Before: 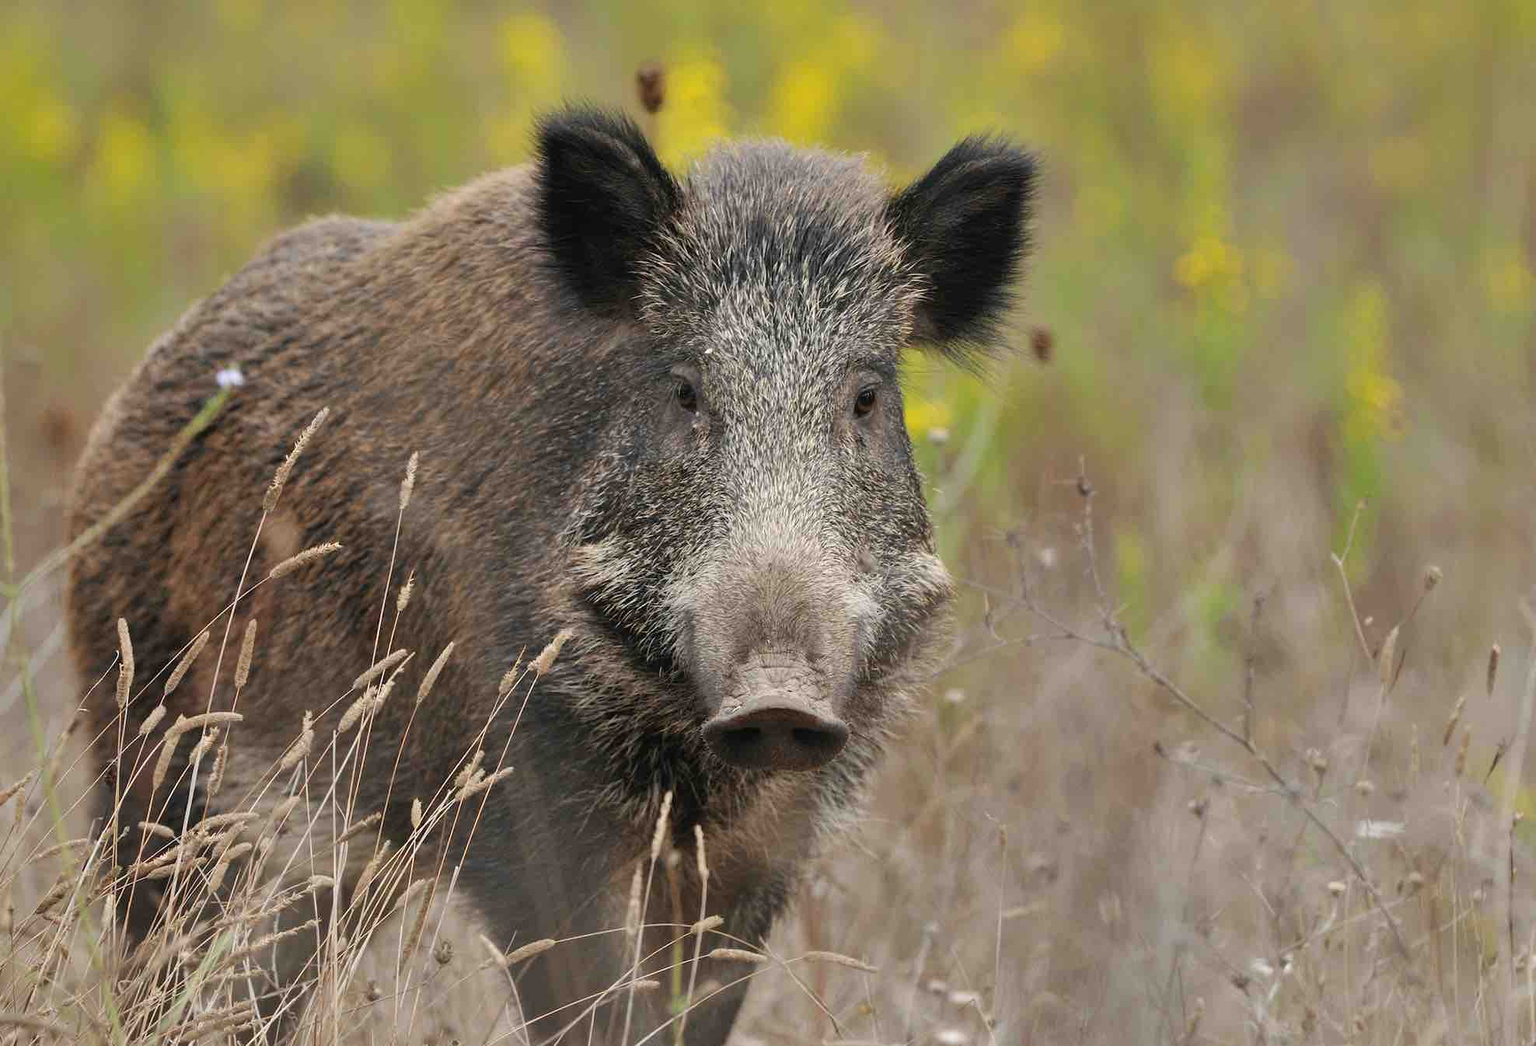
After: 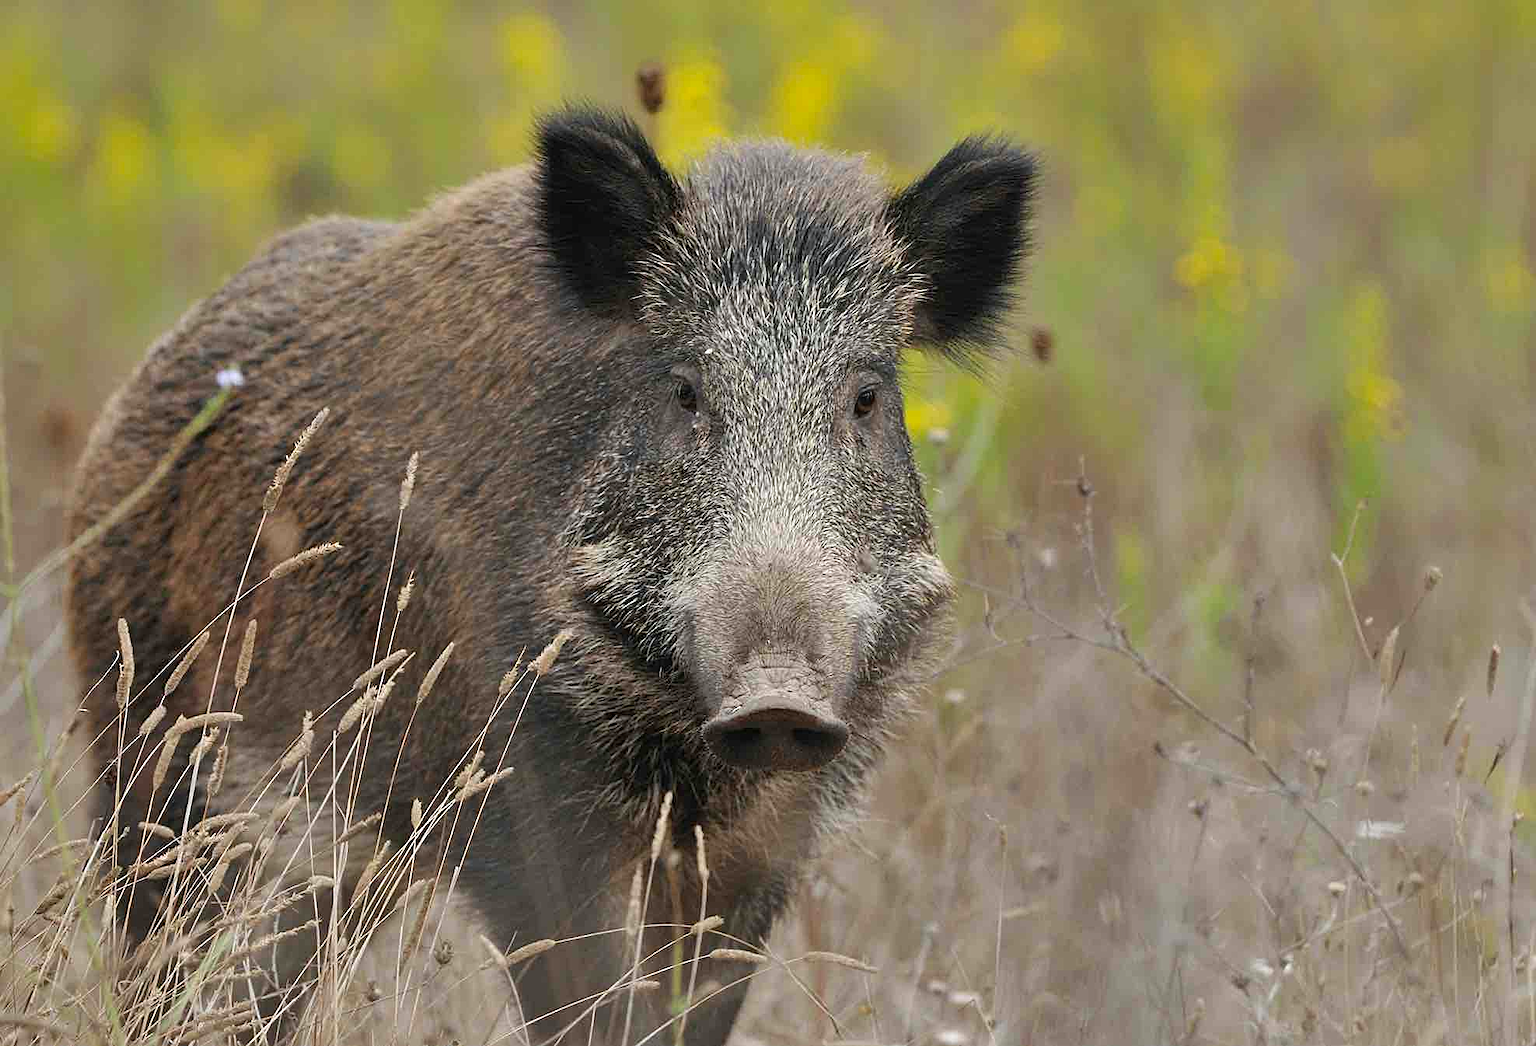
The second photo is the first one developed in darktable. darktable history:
sharpen: amount 0.478
white balance: red 0.986, blue 1.01
